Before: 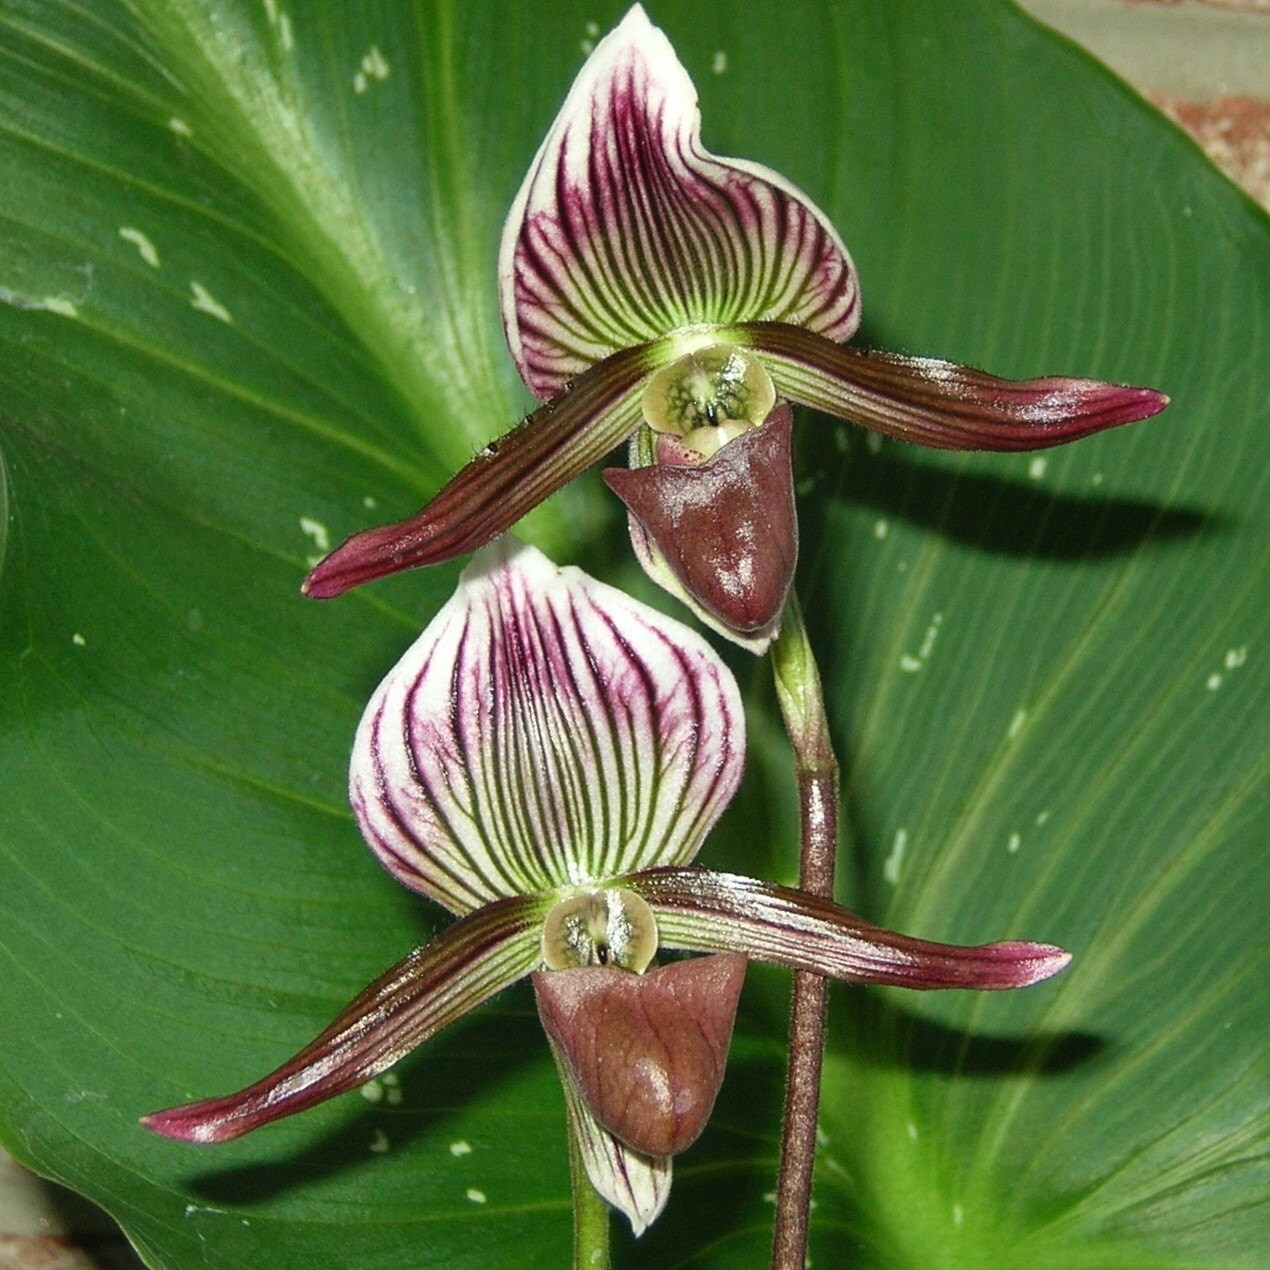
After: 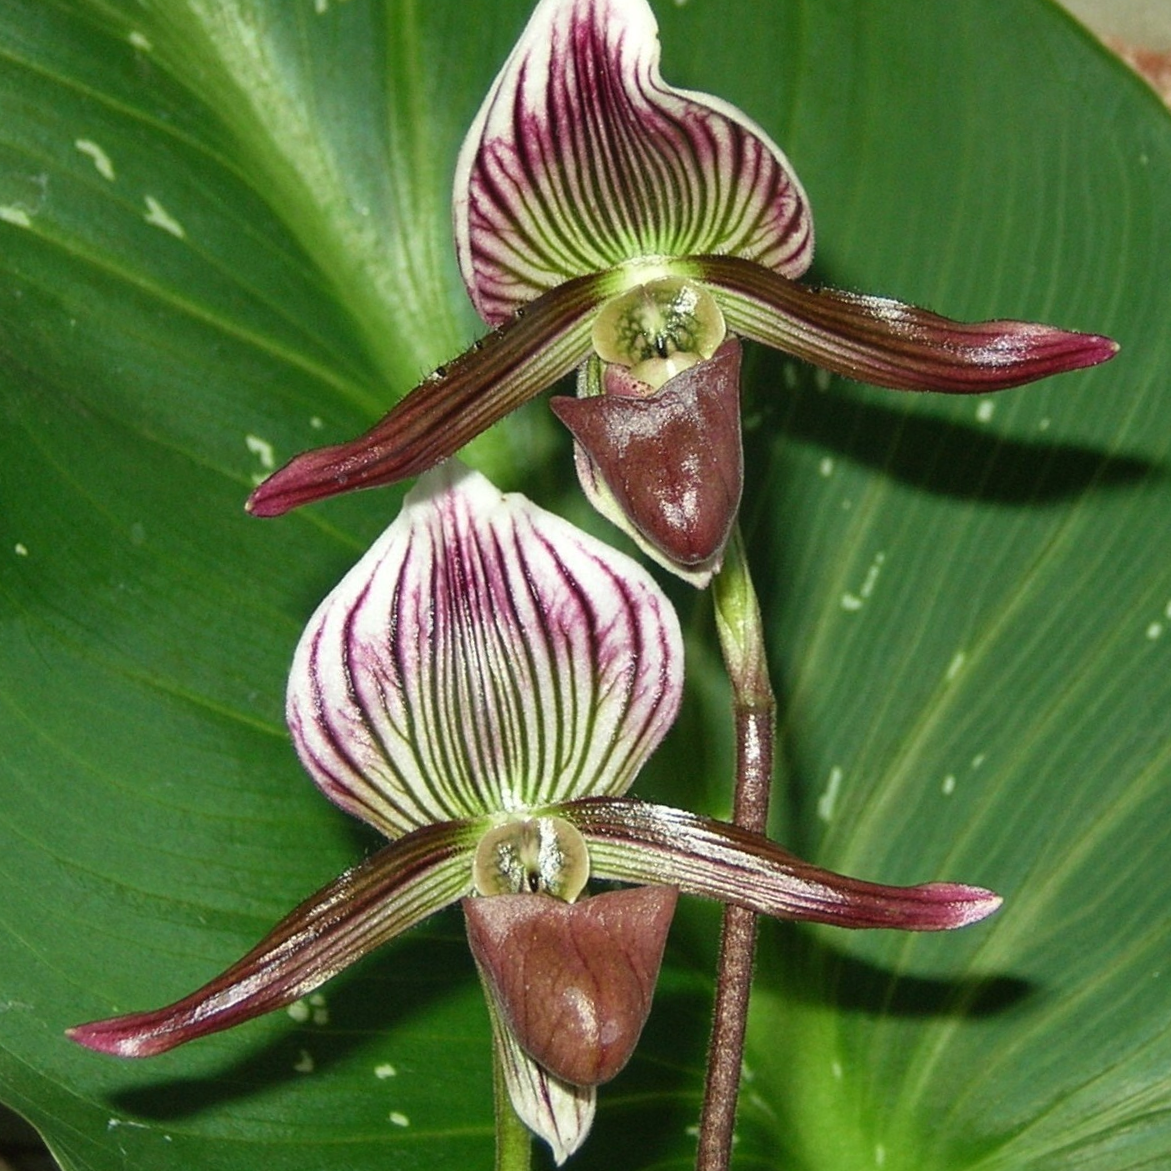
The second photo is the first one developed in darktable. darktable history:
crop and rotate: angle -1.96°, left 3.097%, top 4.154%, right 1.586%, bottom 0.529%
